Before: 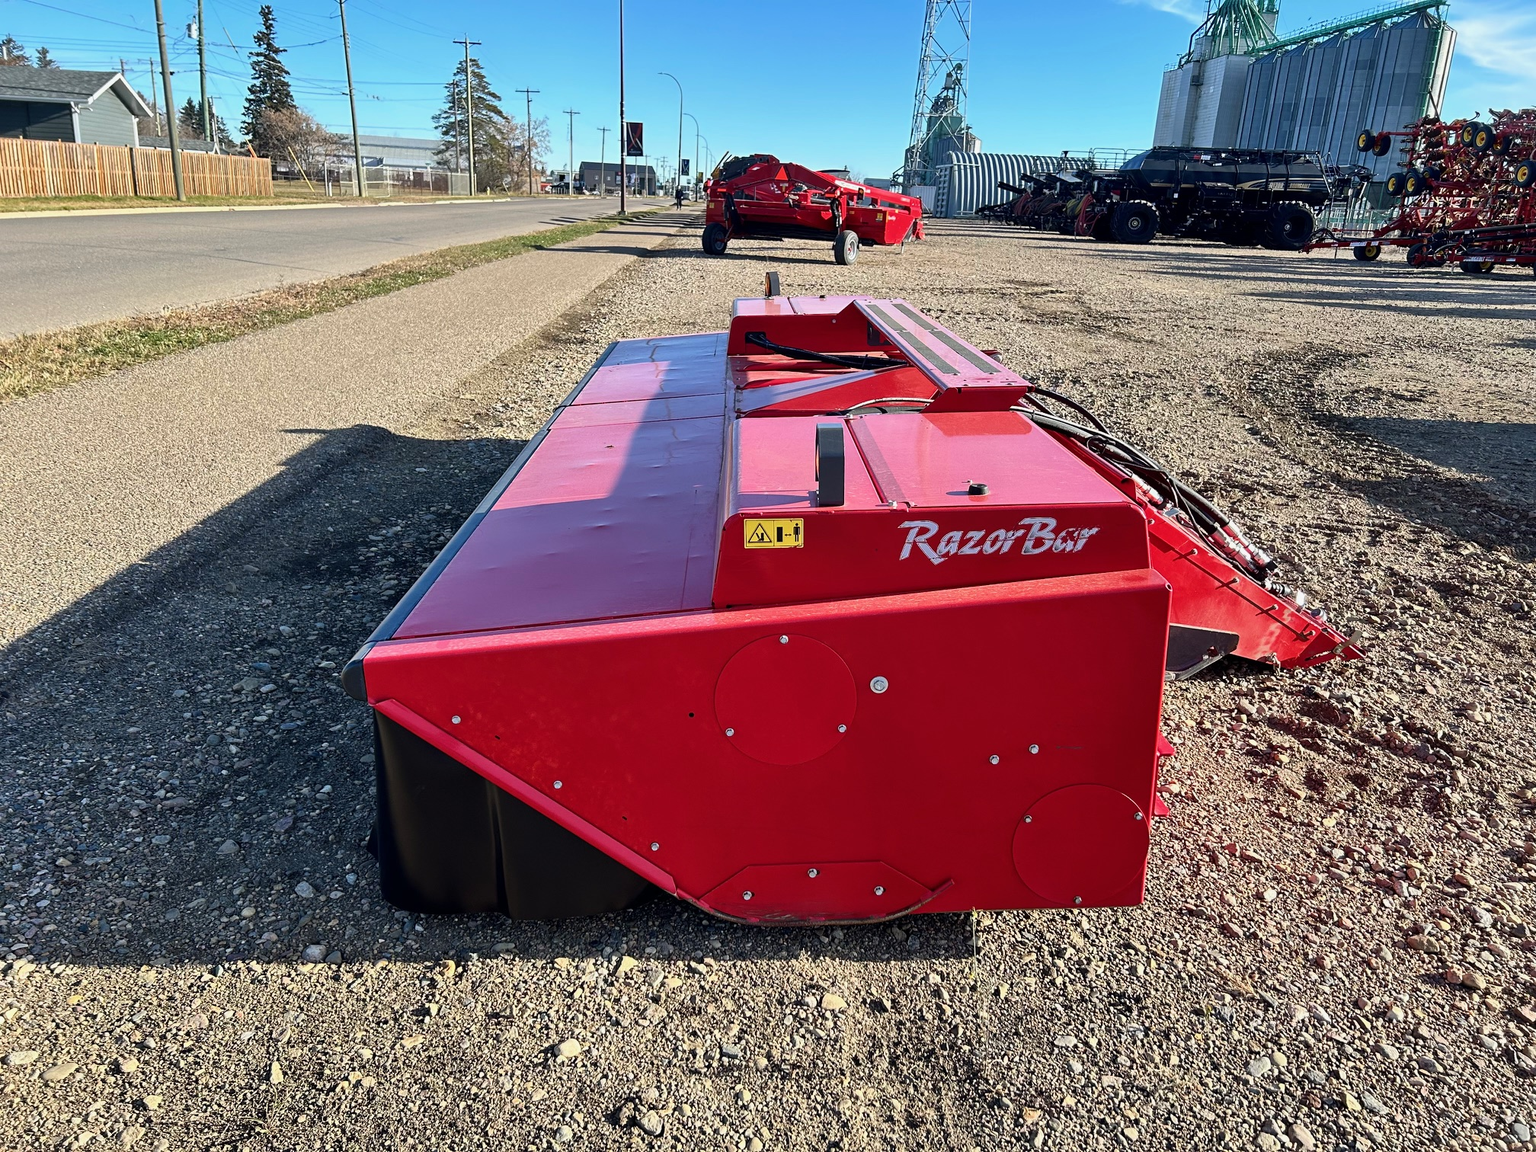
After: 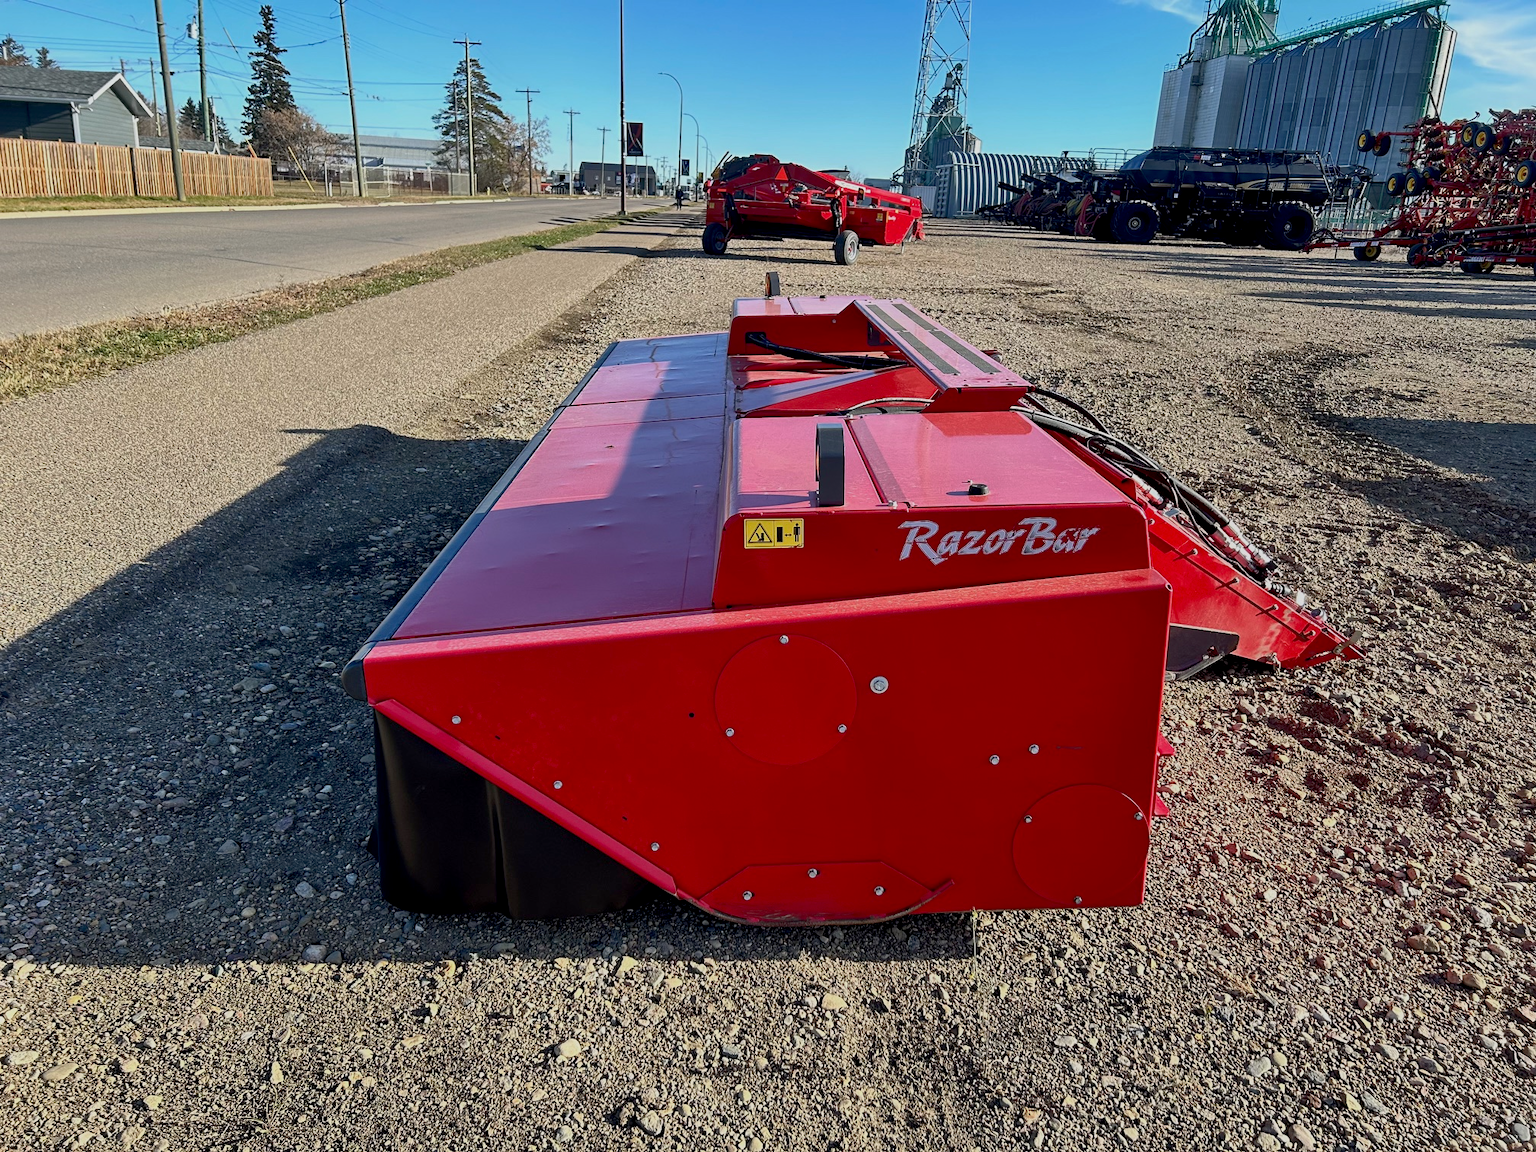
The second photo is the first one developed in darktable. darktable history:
tone equalizer: -8 EV 0.213 EV, -7 EV 0.389 EV, -6 EV 0.404 EV, -5 EV 0.271 EV, -3 EV -0.261 EV, -2 EV -0.442 EV, -1 EV -0.419 EV, +0 EV -0.251 EV, mask exposure compensation -0.507 EV
